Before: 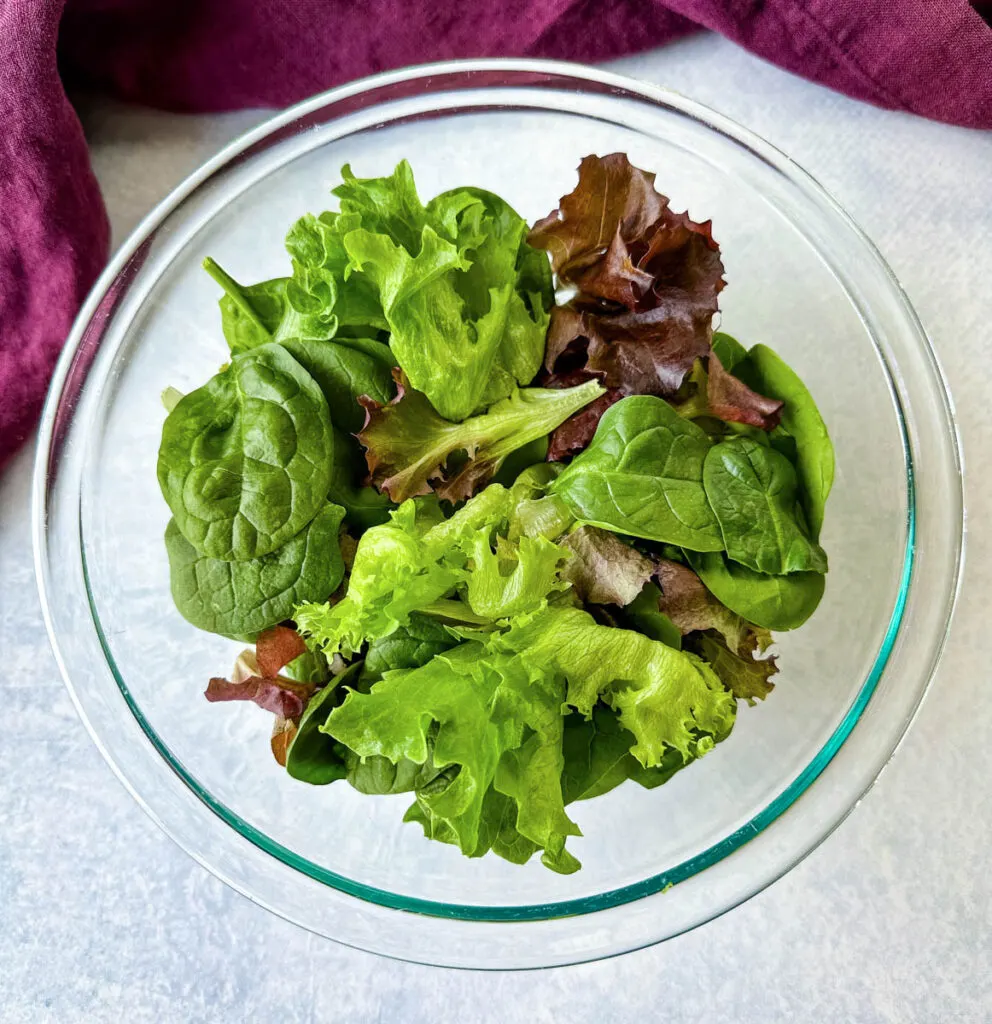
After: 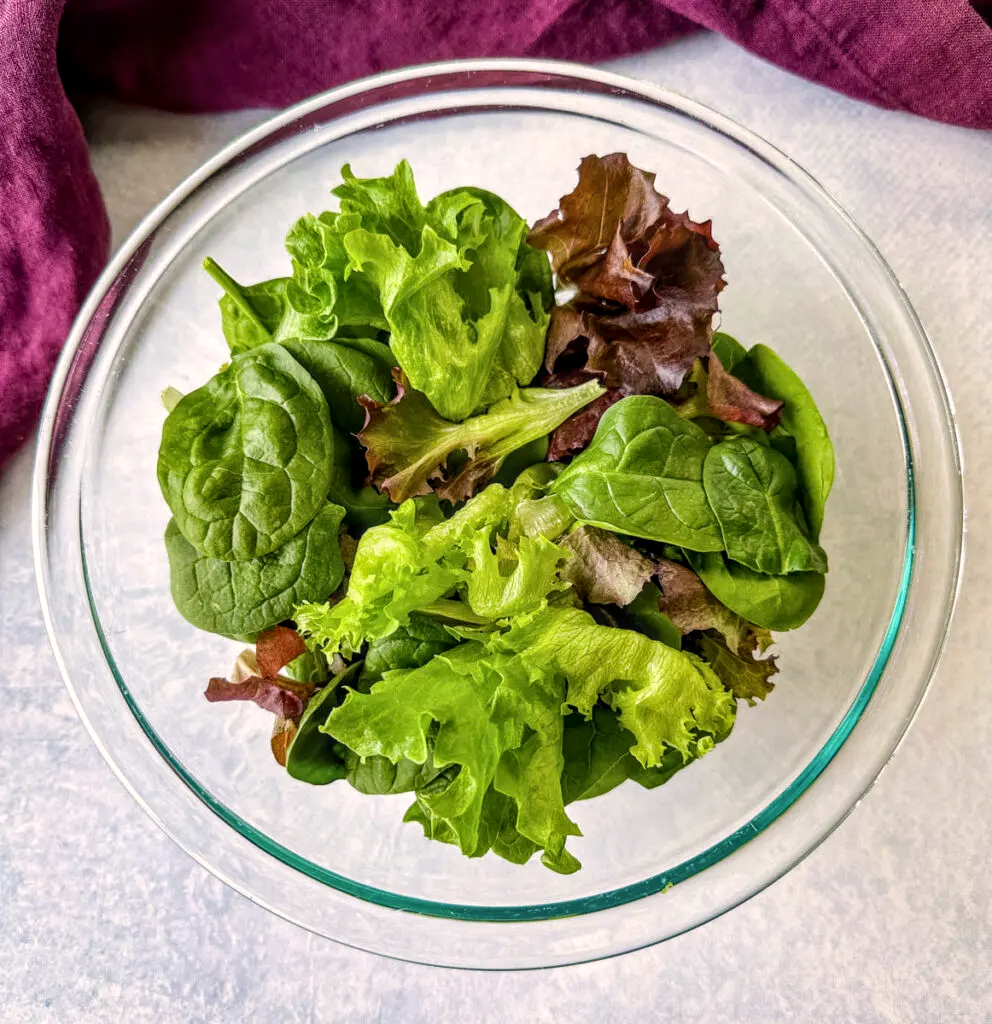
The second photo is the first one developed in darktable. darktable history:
color correction: highlights a* 5.81, highlights b* 4.84
local contrast: on, module defaults
